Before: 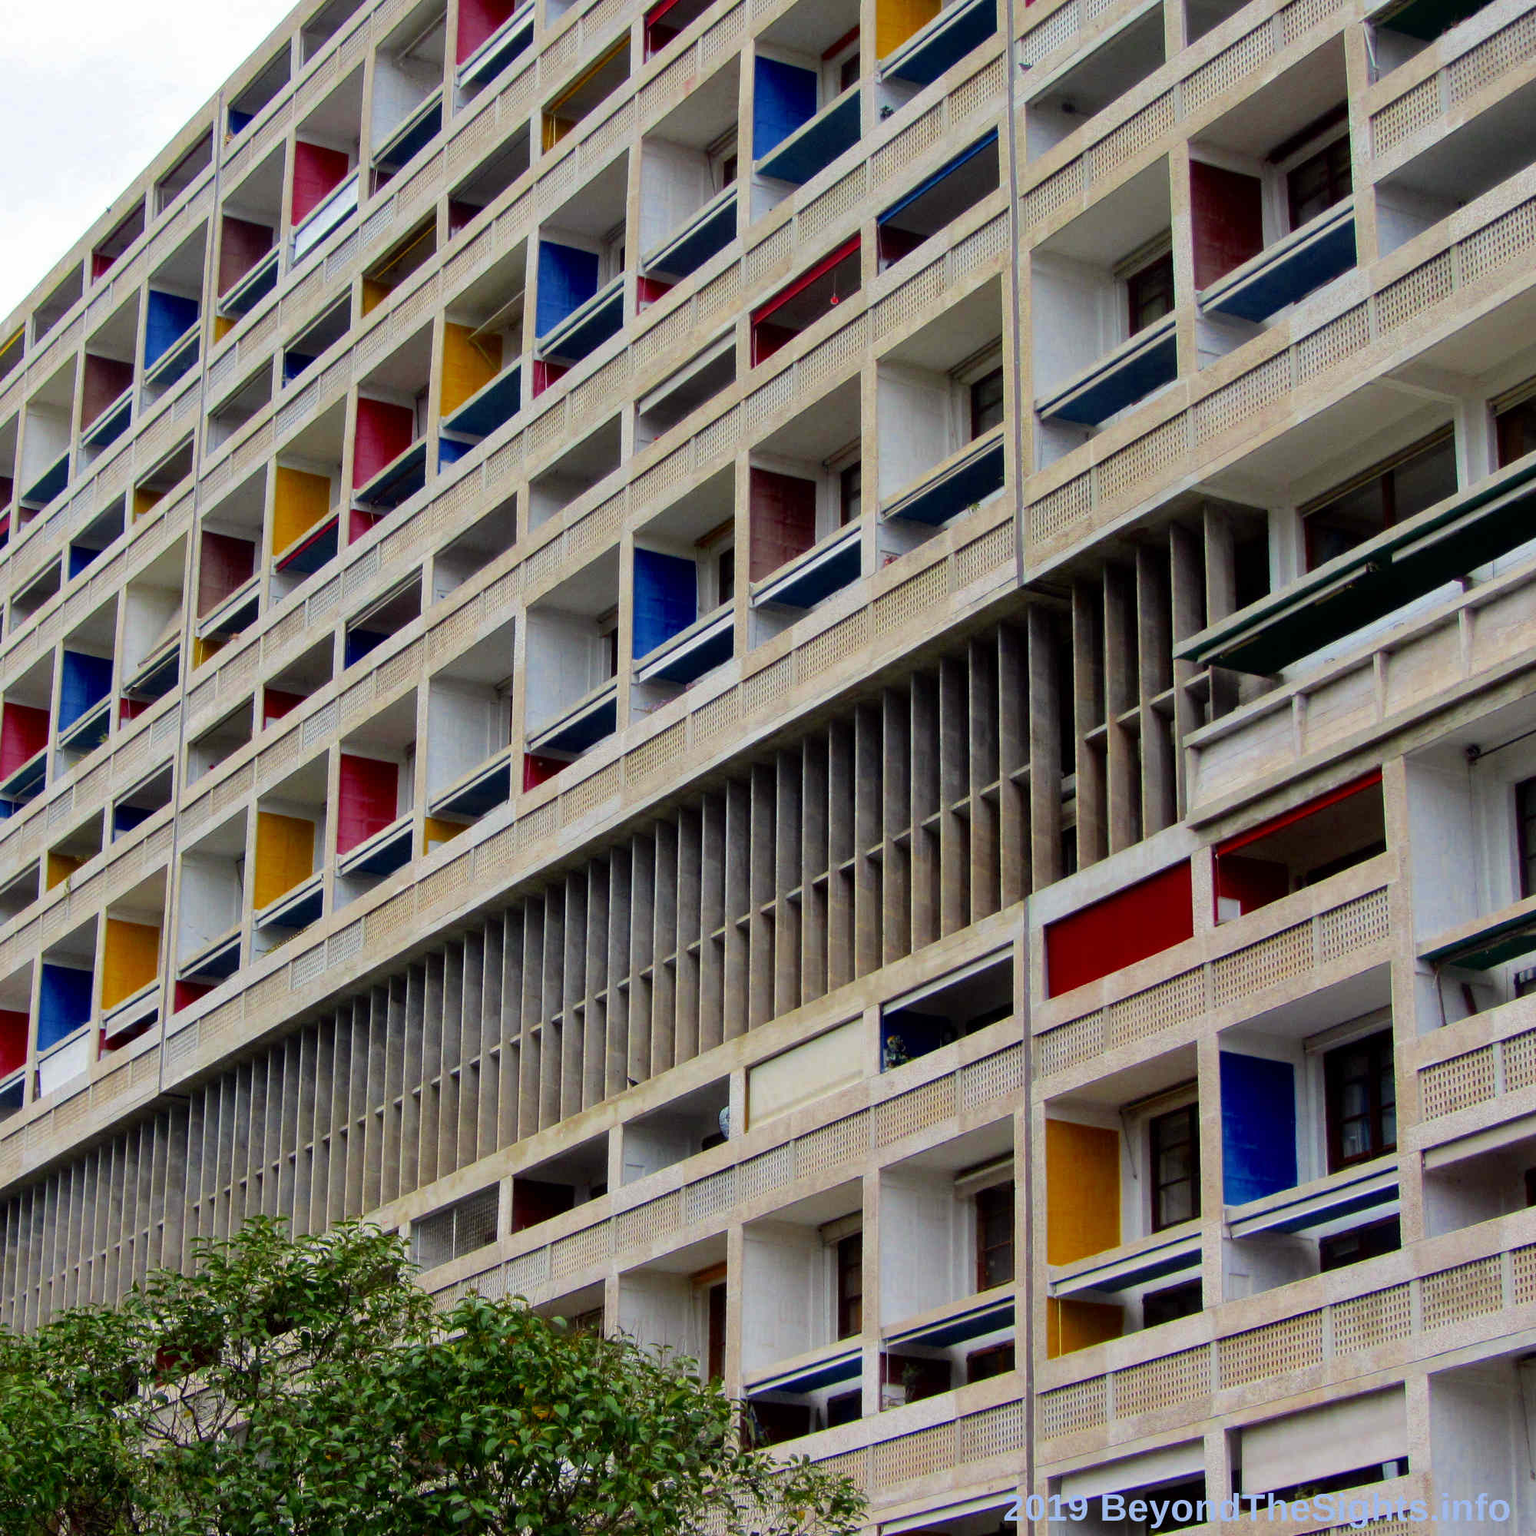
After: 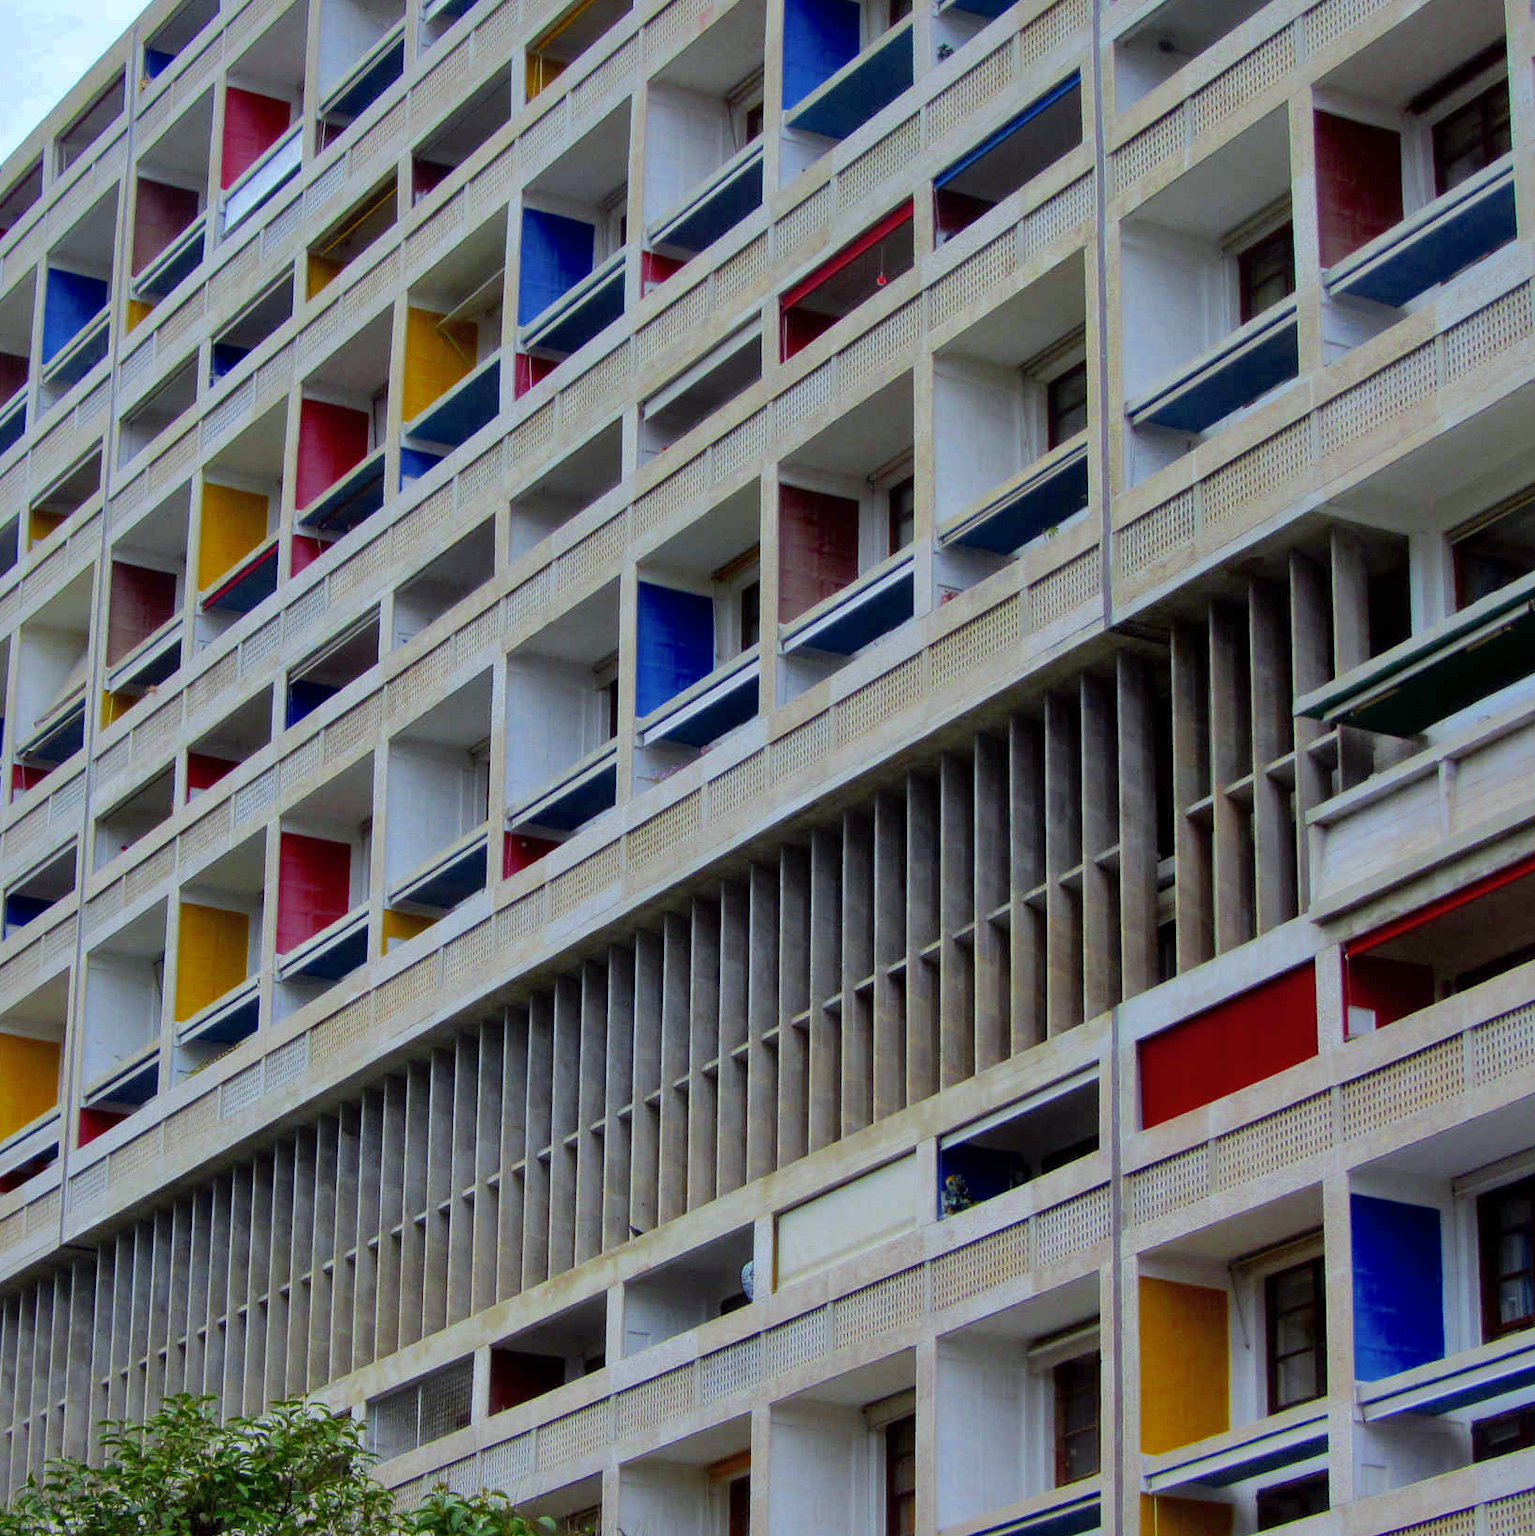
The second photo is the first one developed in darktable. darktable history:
crop and rotate: left 7.196%, top 4.574%, right 10.605%, bottom 13.178%
shadows and highlights: shadows 40, highlights -60
white balance: red 0.924, blue 1.095
